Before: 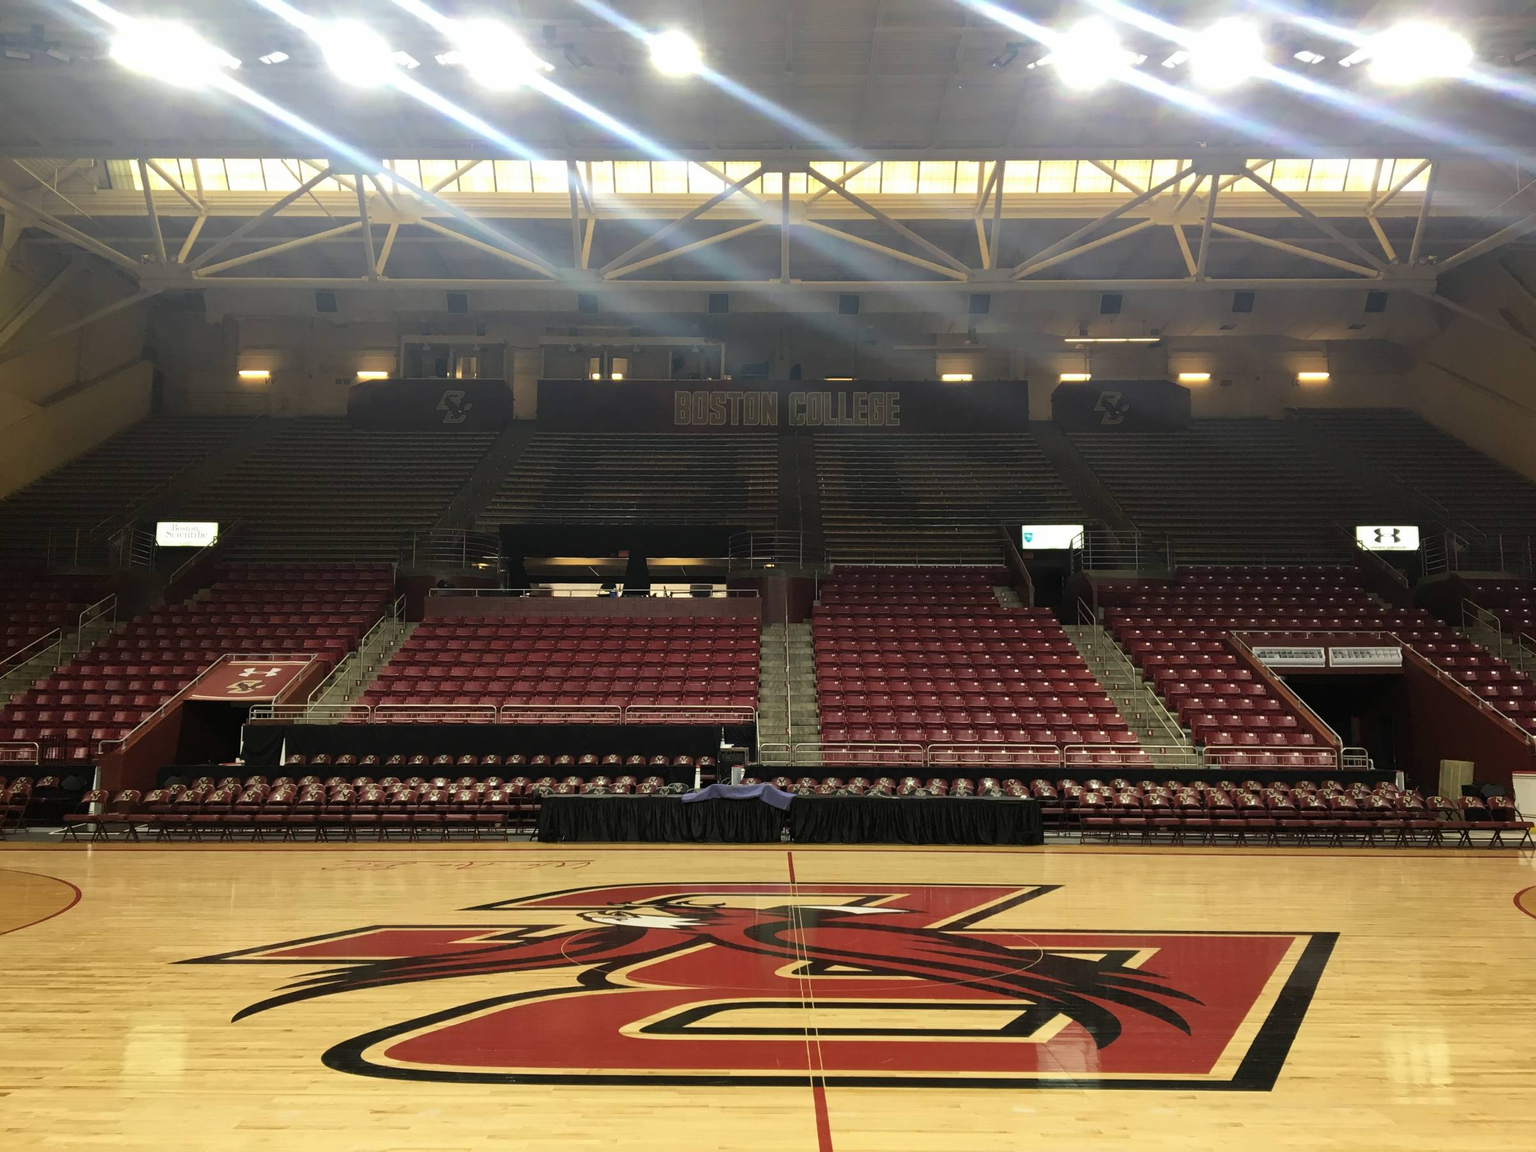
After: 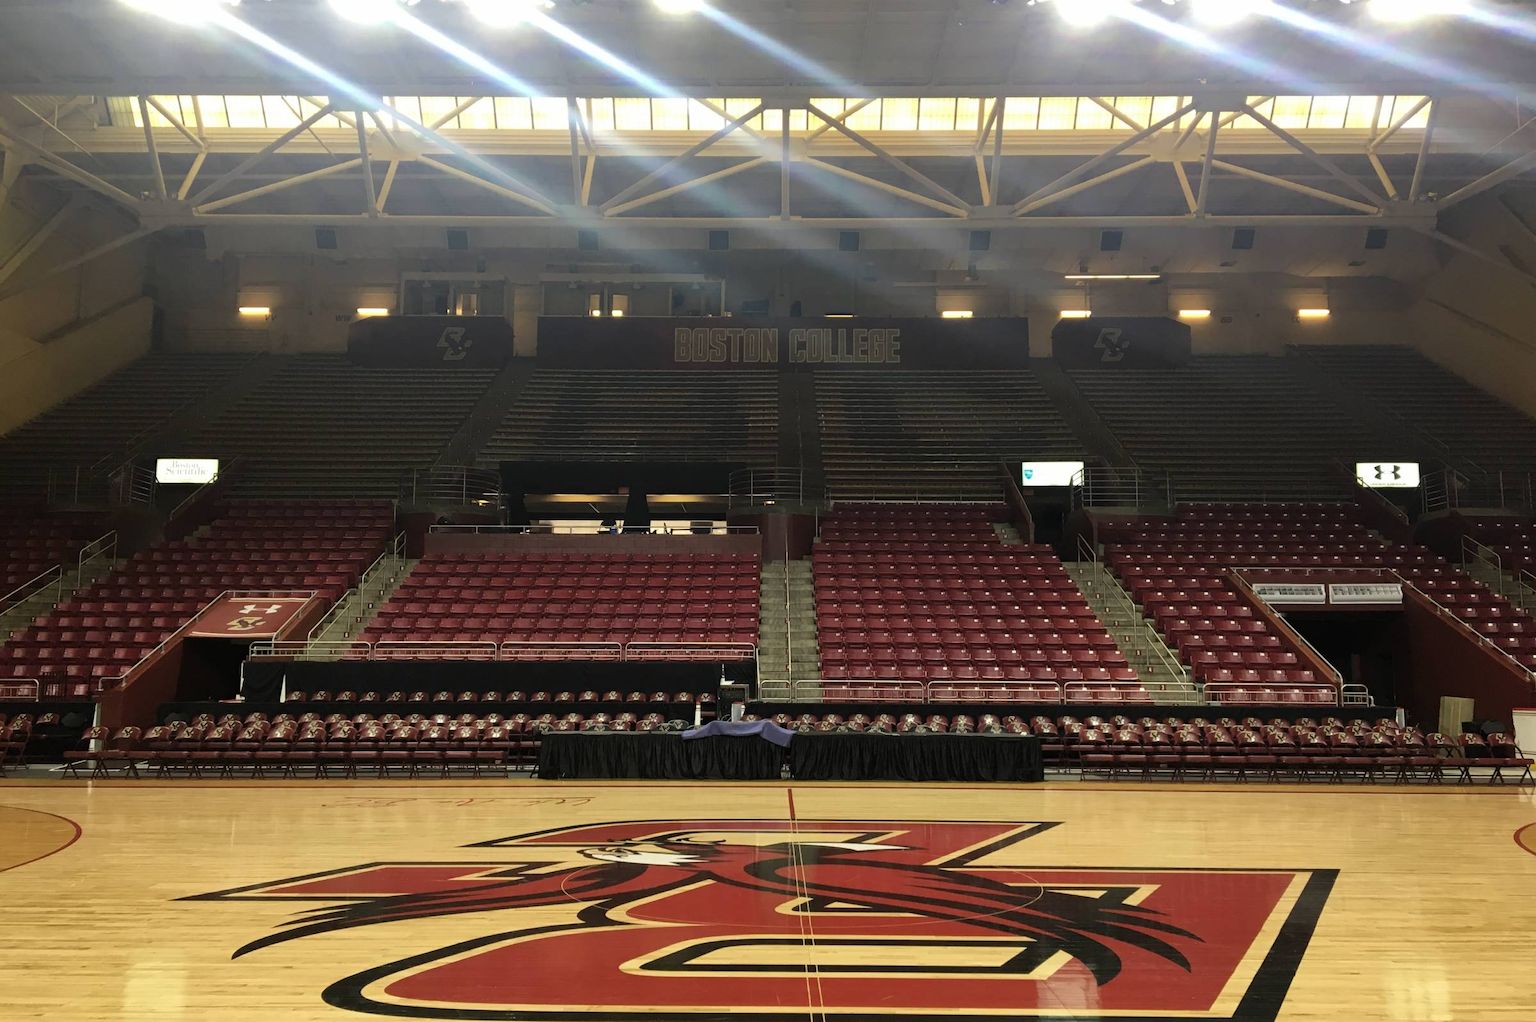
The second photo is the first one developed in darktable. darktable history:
crop and rotate: top 5.541%, bottom 5.721%
